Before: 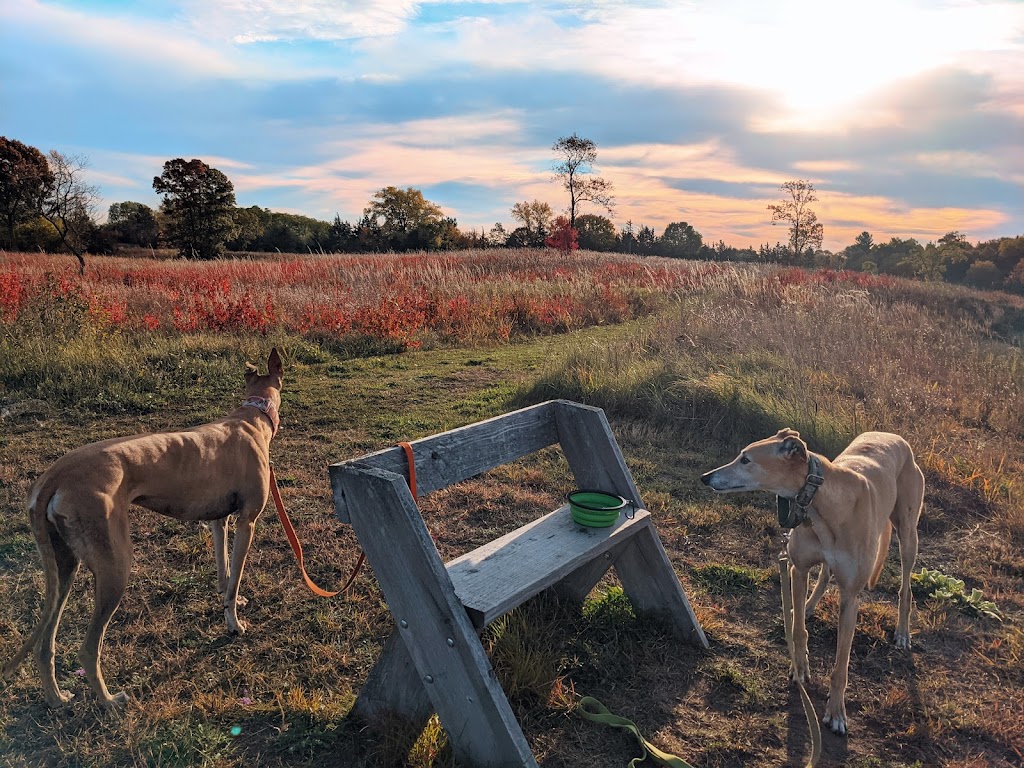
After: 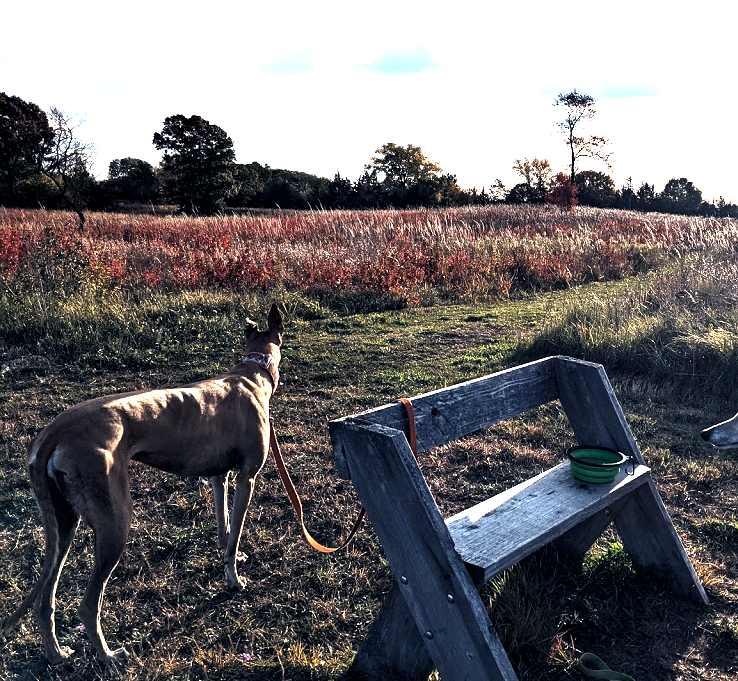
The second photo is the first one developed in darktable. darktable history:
crop: top 5.789%, right 27.858%, bottom 5.52%
local contrast: highlights 101%, shadows 100%, detail 119%, midtone range 0.2
color balance rgb: shadows lift › luminance -40.878%, shadows lift › chroma 14.46%, shadows lift › hue 261.45°, perceptual saturation grading › global saturation -11.624%, perceptual brilliance grading › highlights 74.858%, perceptual brilliance grading › shadows -30.089%, contrast 15.309%
